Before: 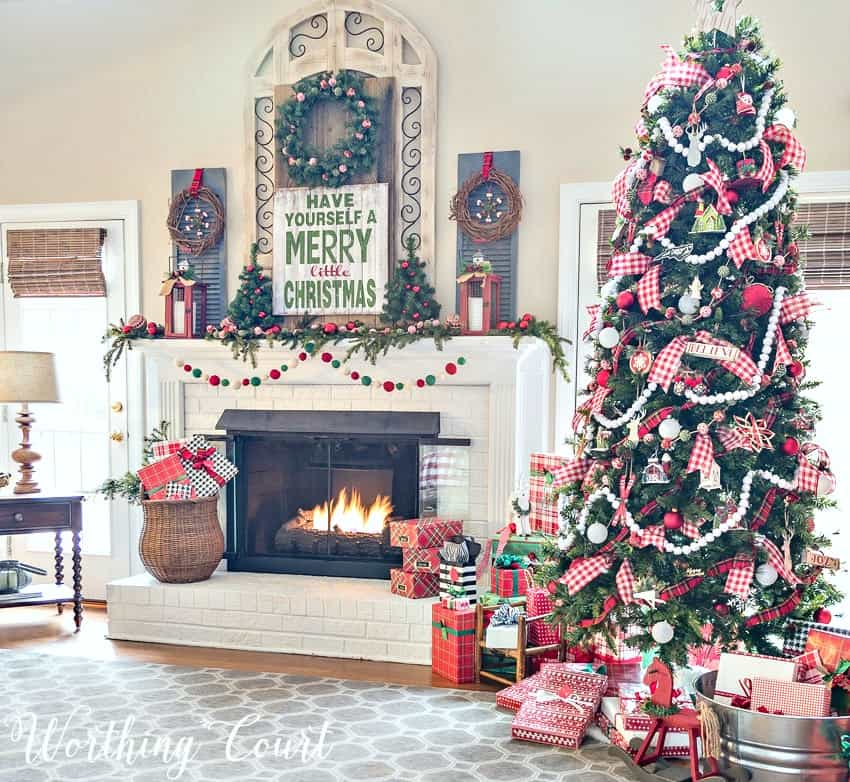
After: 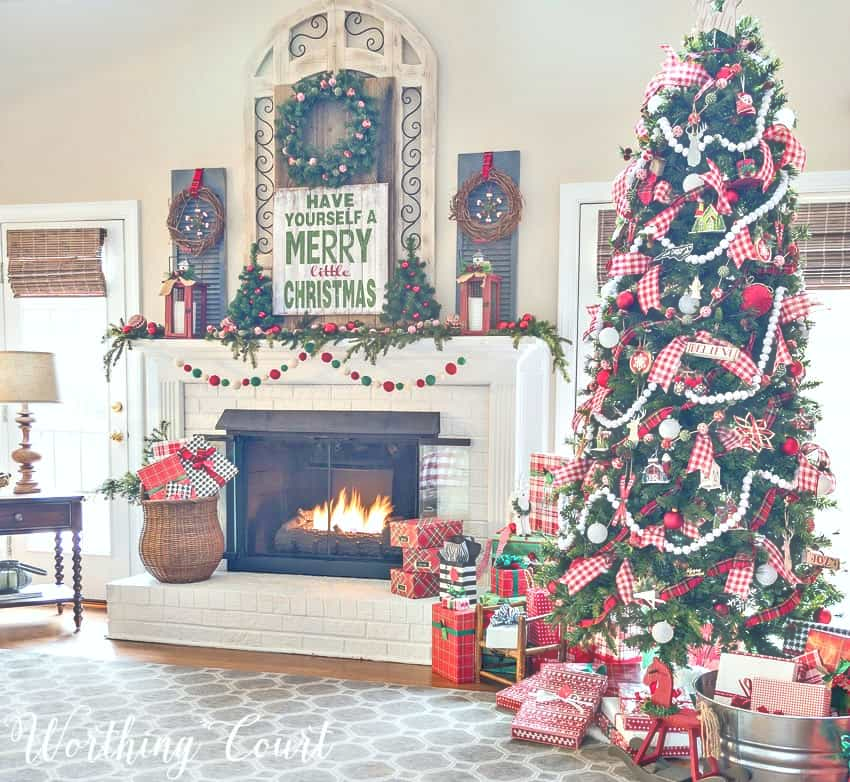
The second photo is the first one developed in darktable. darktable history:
tone equalizer: -7 EV 0.145 EV, -6 EV 0.575 EV, -5 EV 1.17 EV, -4 EV 1.3 EV, -3 EV 1.17 EV, -2 EV 0.6 EV, -1 EV 0.146 EV
haze removal: strength -0.057, compatibility mode true, adaptive false
